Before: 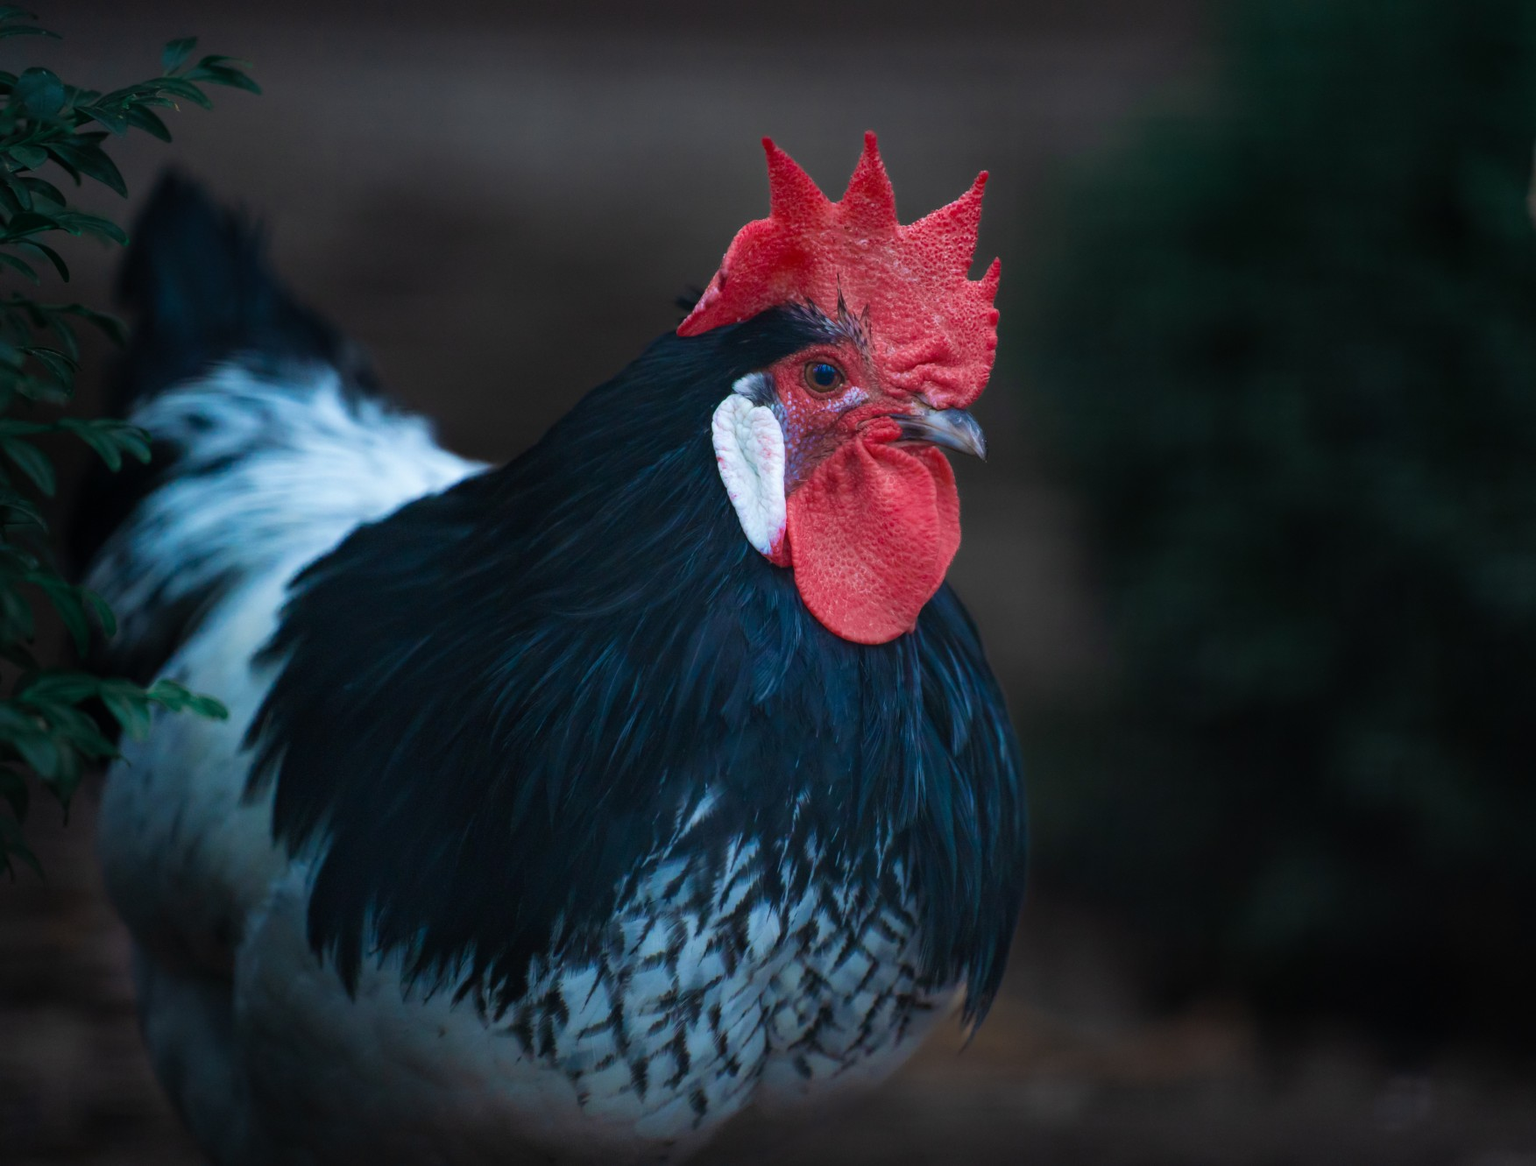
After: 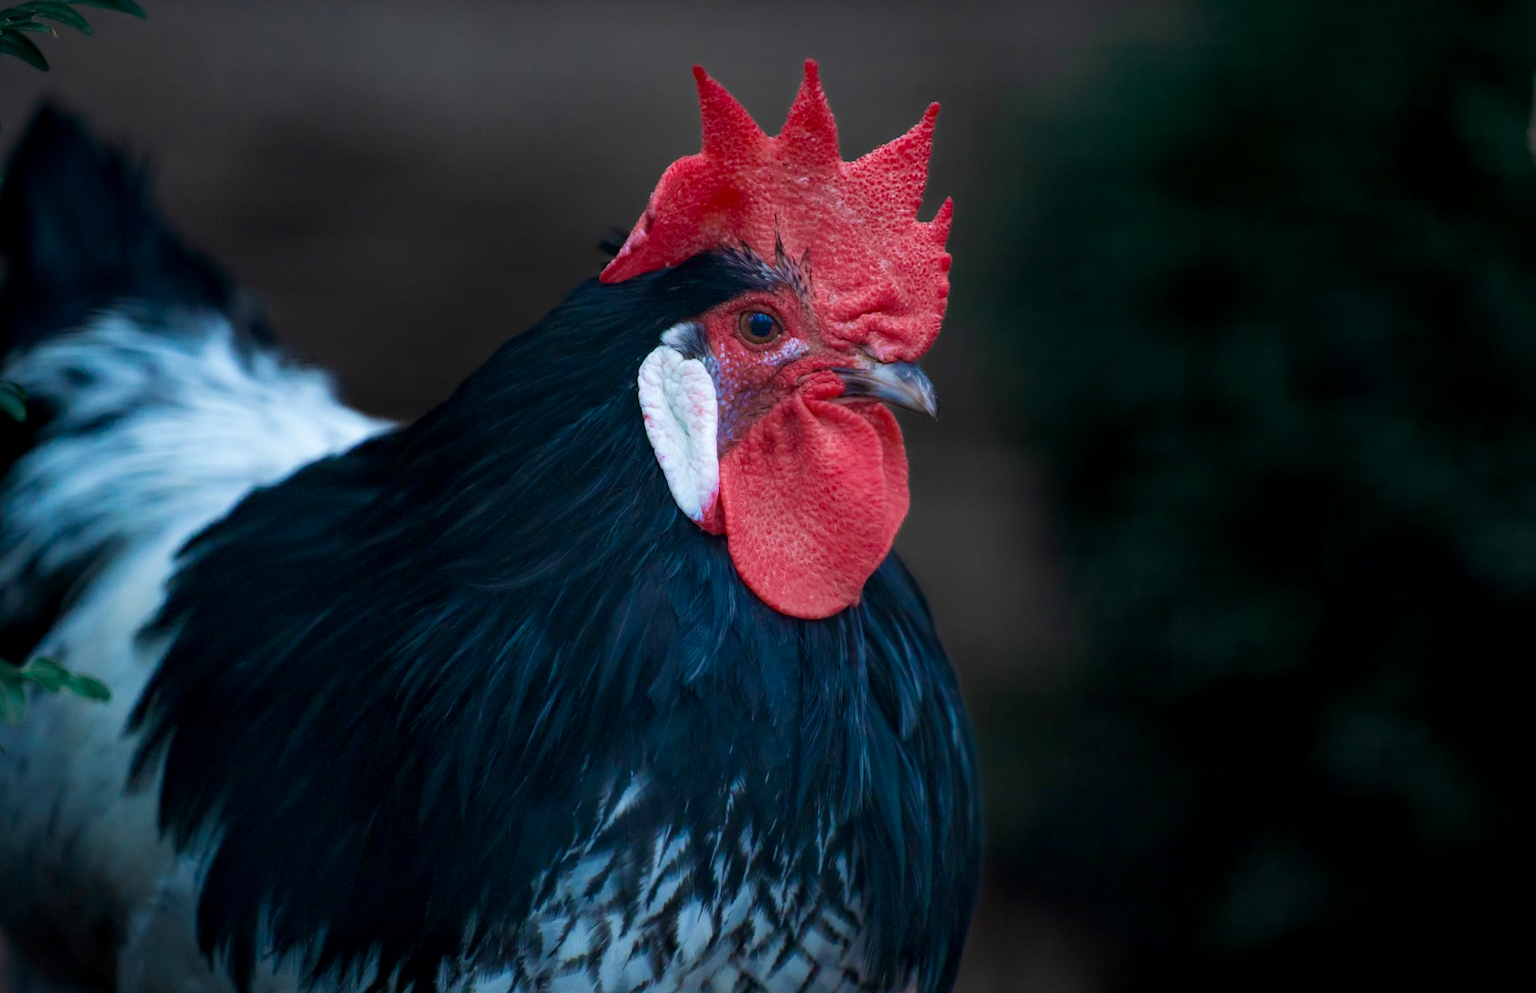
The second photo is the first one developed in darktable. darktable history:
crop: left 8.288%, top 6.612%, bottom 15.27%
exposure: black level correction 0.004, exposure 0.017 EV, compensate exposure bias true, compensate highlight preservation false
